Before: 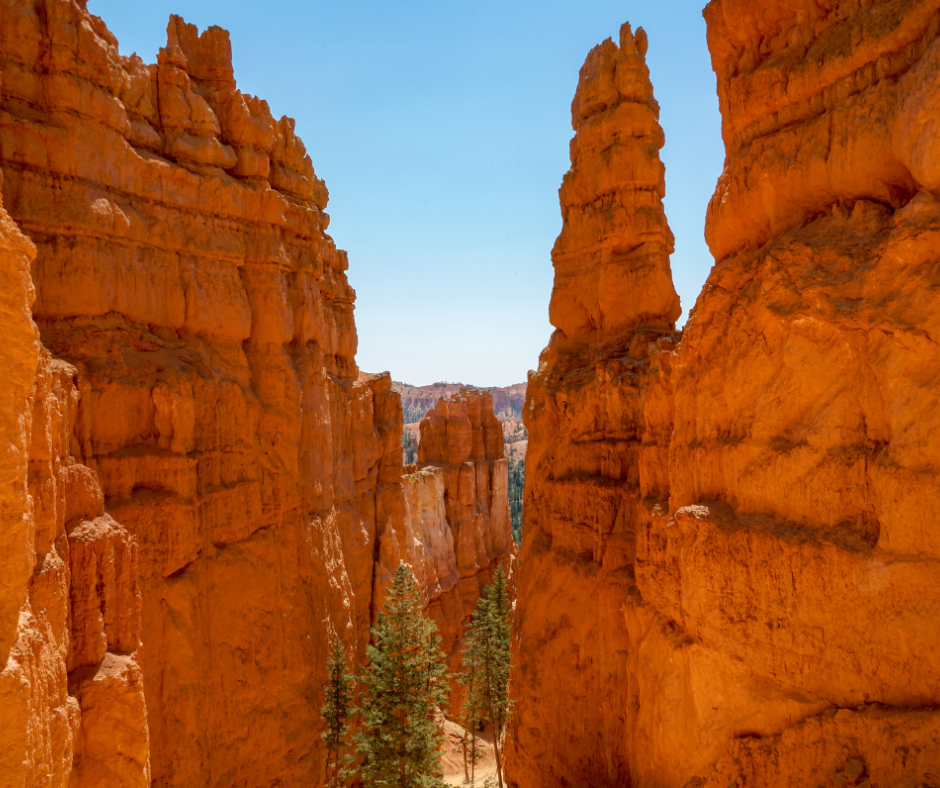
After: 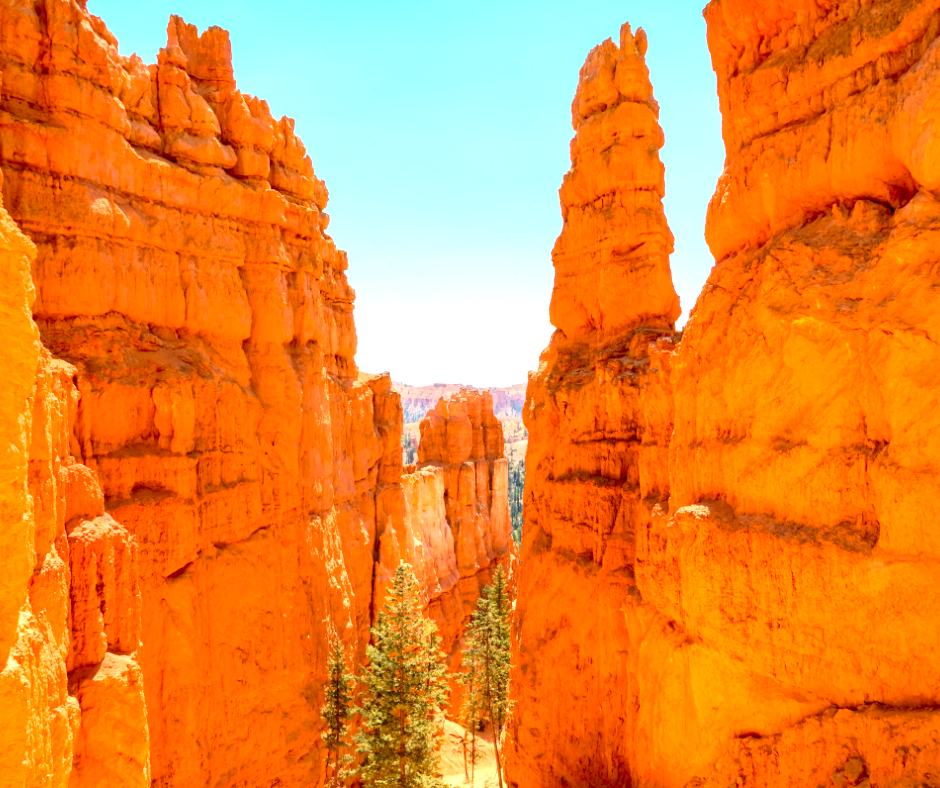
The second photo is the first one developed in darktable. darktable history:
exposure: black level correction 0, exposure 1.2 EV, compensate exposure bias true, compensate highlight preservation false
contrast brightness saturation: contrast 0.2, brightness 0.16, saturation 0.22
